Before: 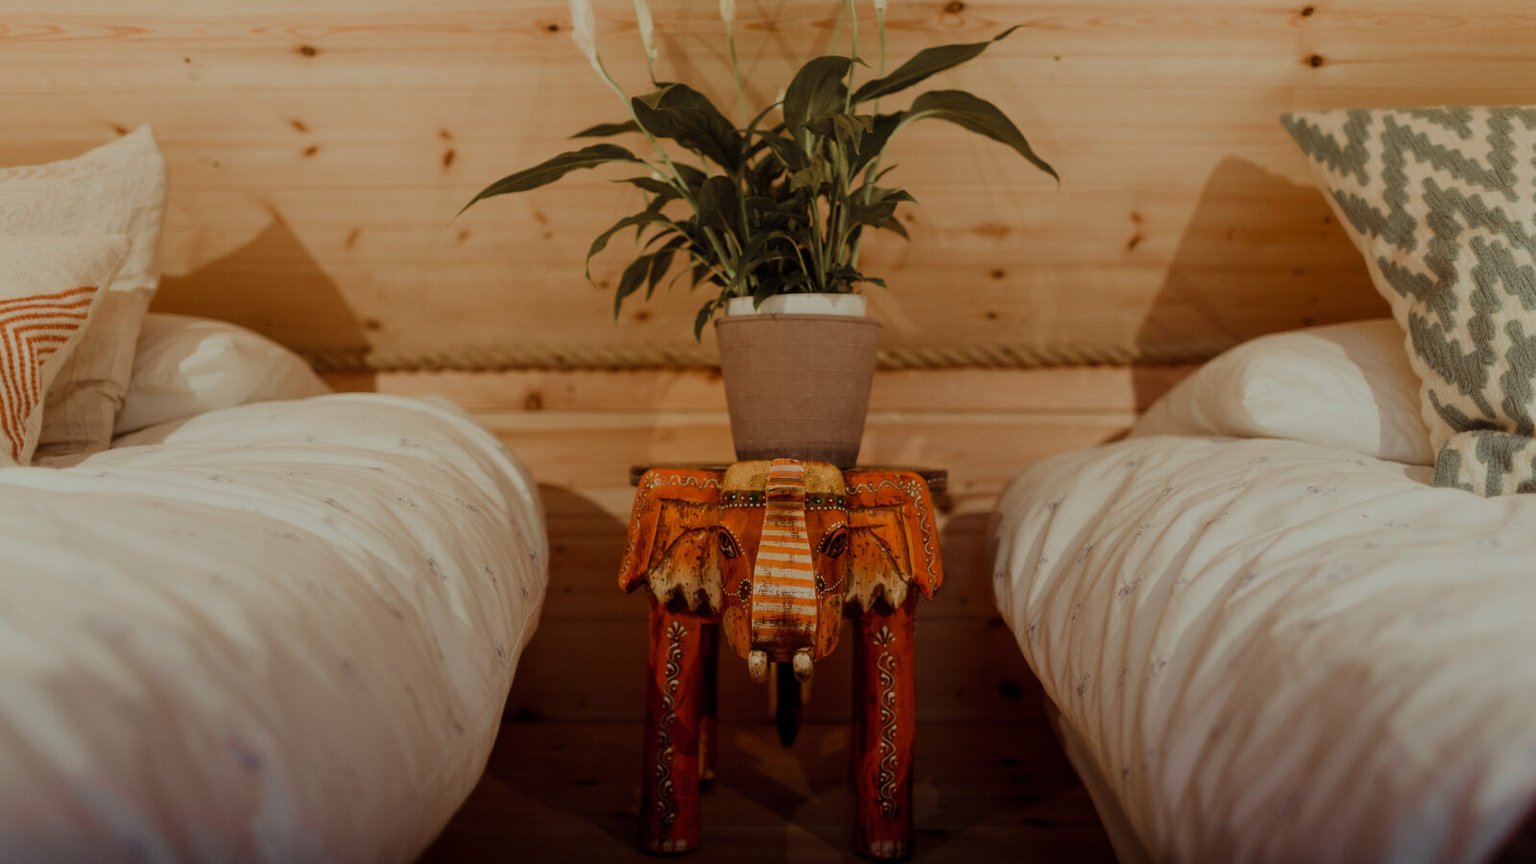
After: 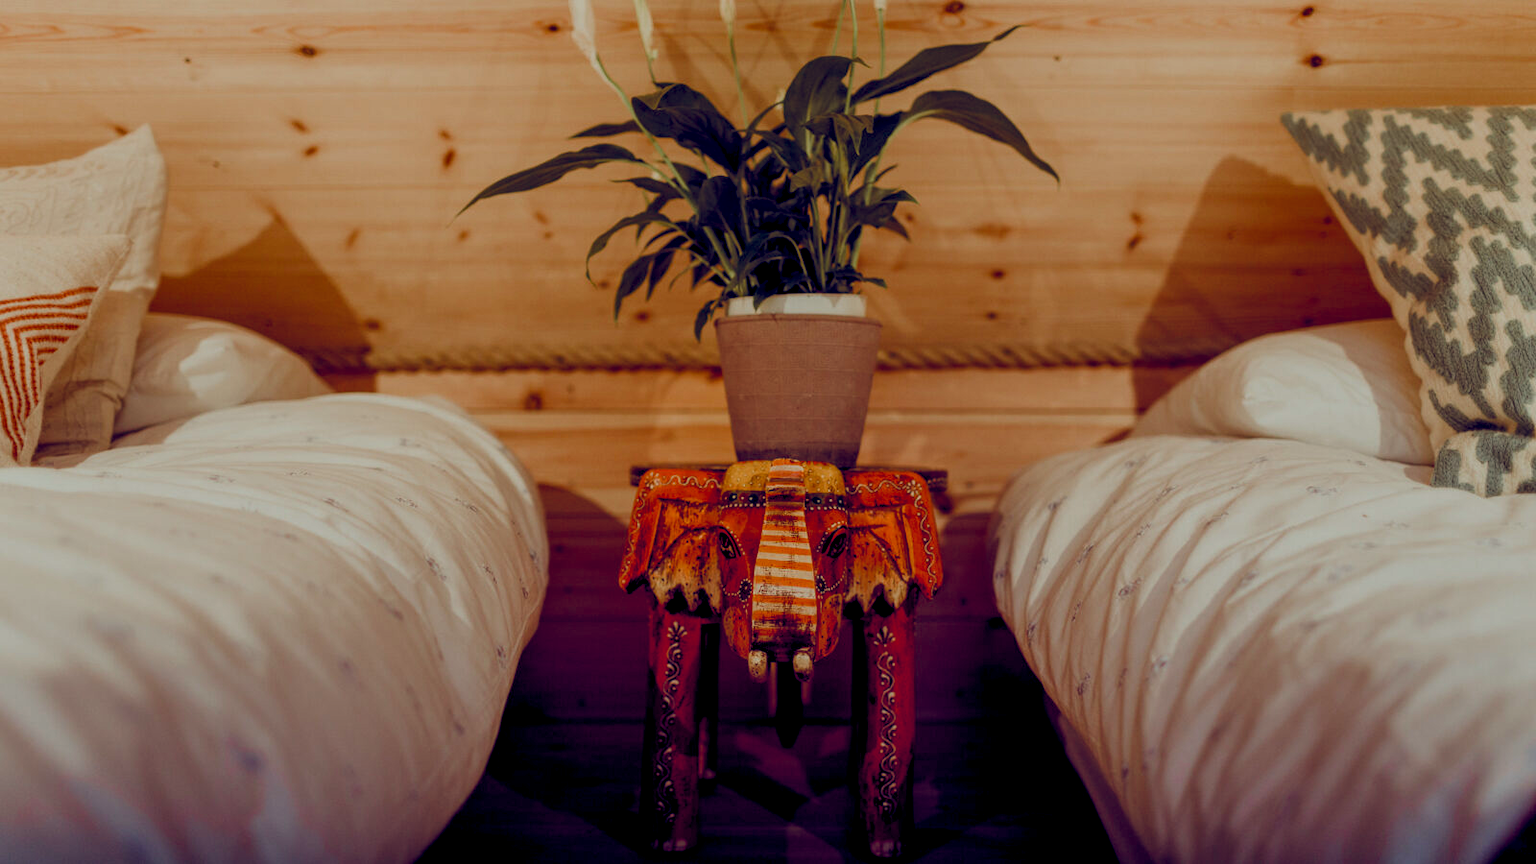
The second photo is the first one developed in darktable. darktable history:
color balance rgb: global offset › luminance -0.275%, global offset › chroma 0.306%, global offset › hue 262.47°, perceptual saturation grading › global saturation 20%, perceptual saturation grading › highlights -24.749%, perceptual saturation grading › shadows 24.514%, global vibrance 32.784%
local contrast: on, module defaults
